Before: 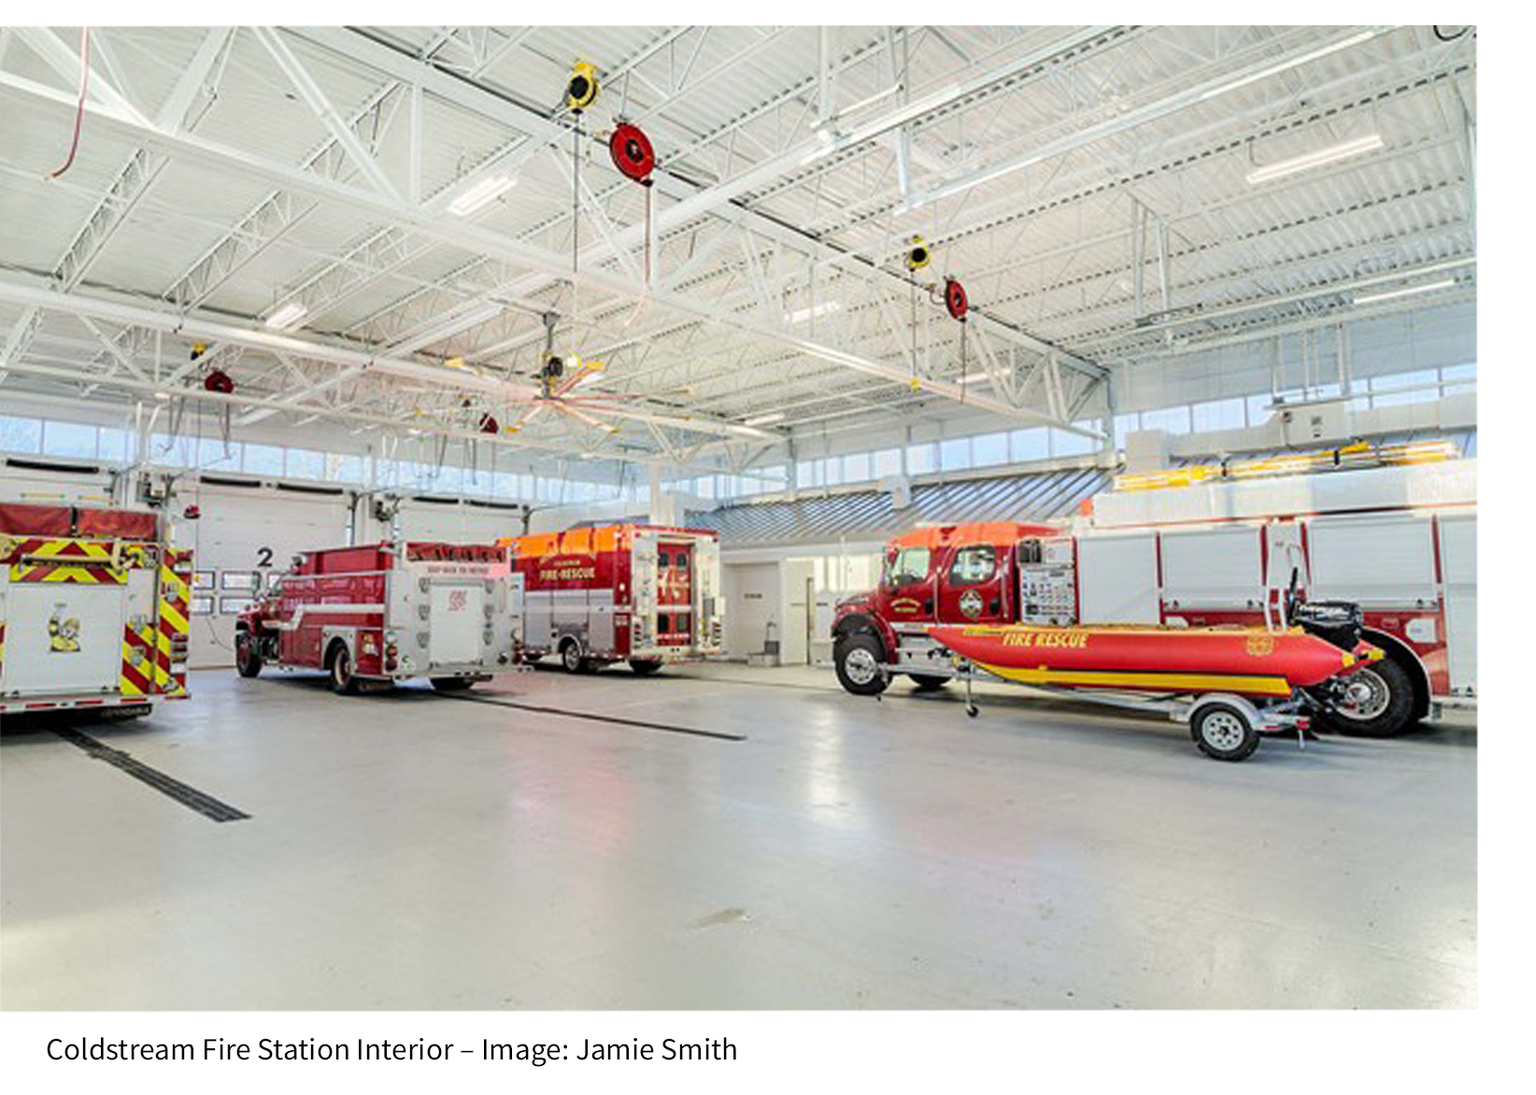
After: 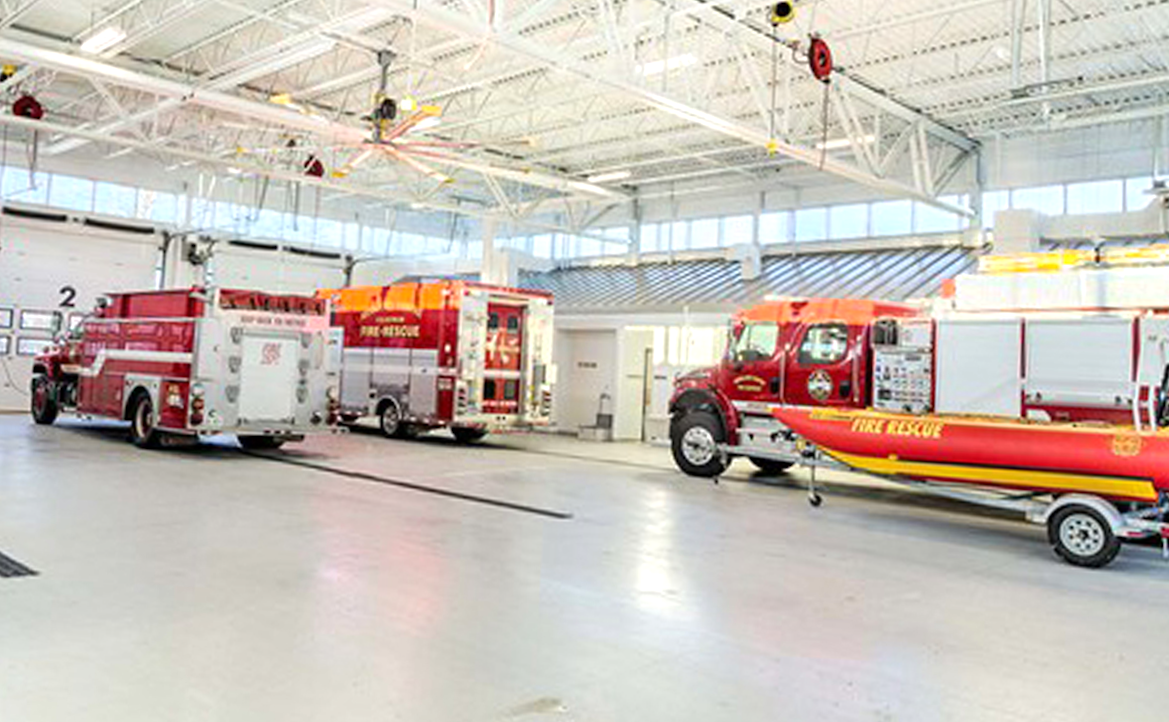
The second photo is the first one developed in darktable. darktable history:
rotate and perspective: rotation -0.45°, automatic cropping original format, crop left 0.008, crop right 0.992, crop top 0.012, crop bottom 0.988
crop and rotate: angle -3.37°, left 9.79%, top 20.73%, right 12.42%, bottom 11.82%
exposure: exposure 0.376 EV, compensate highlight preservation false
